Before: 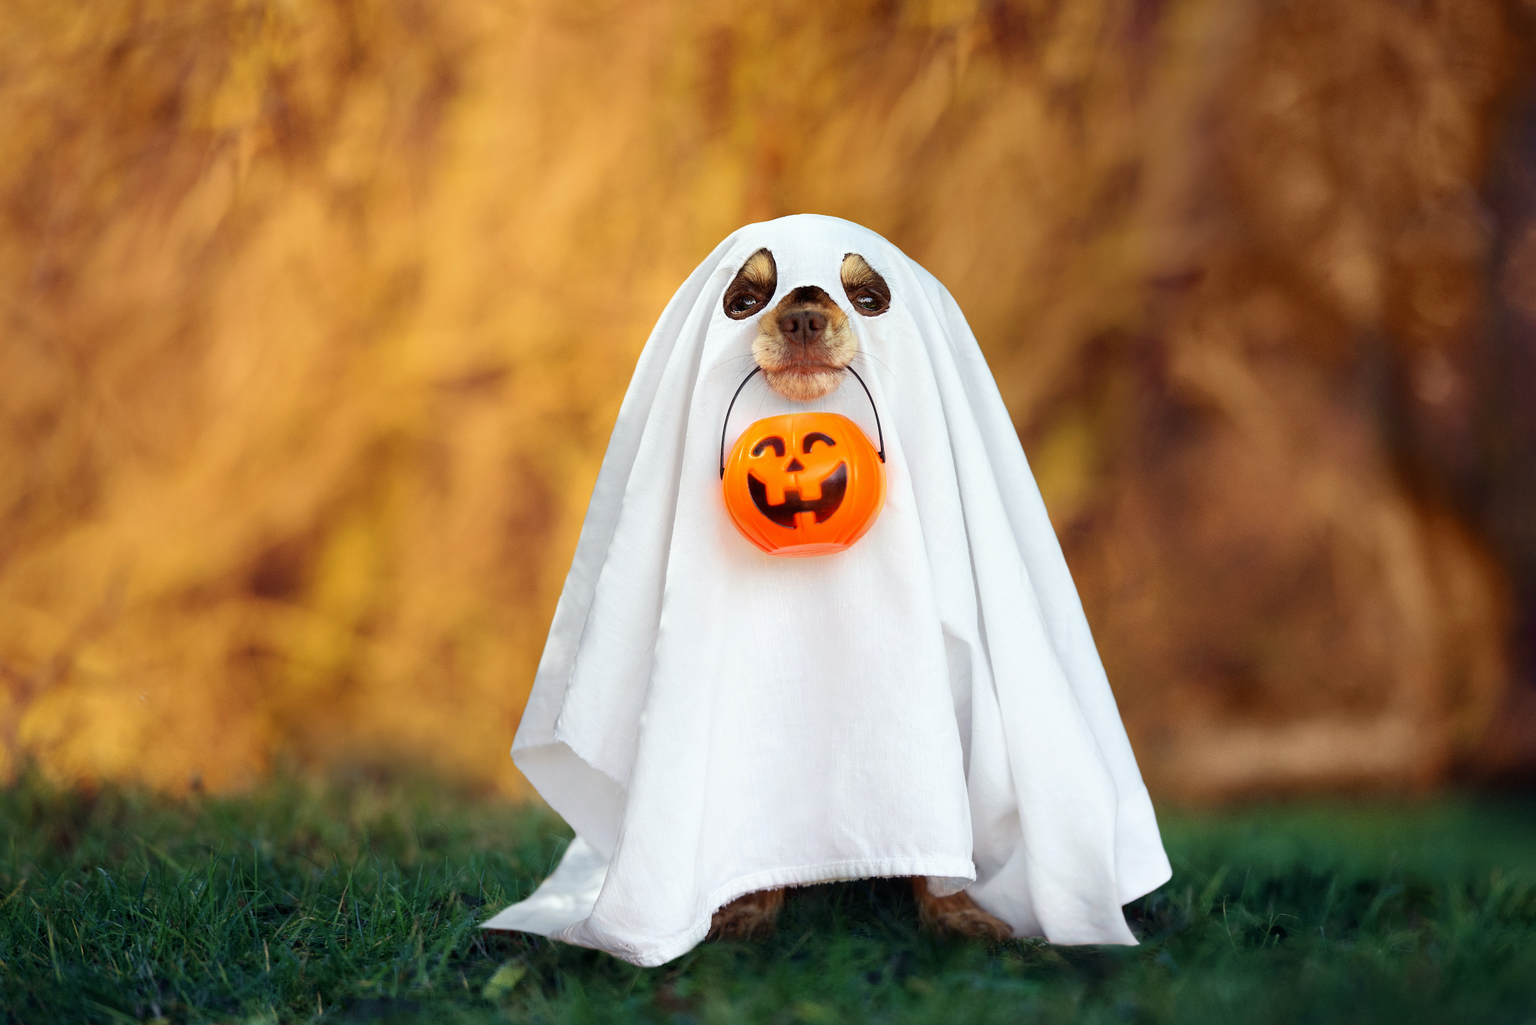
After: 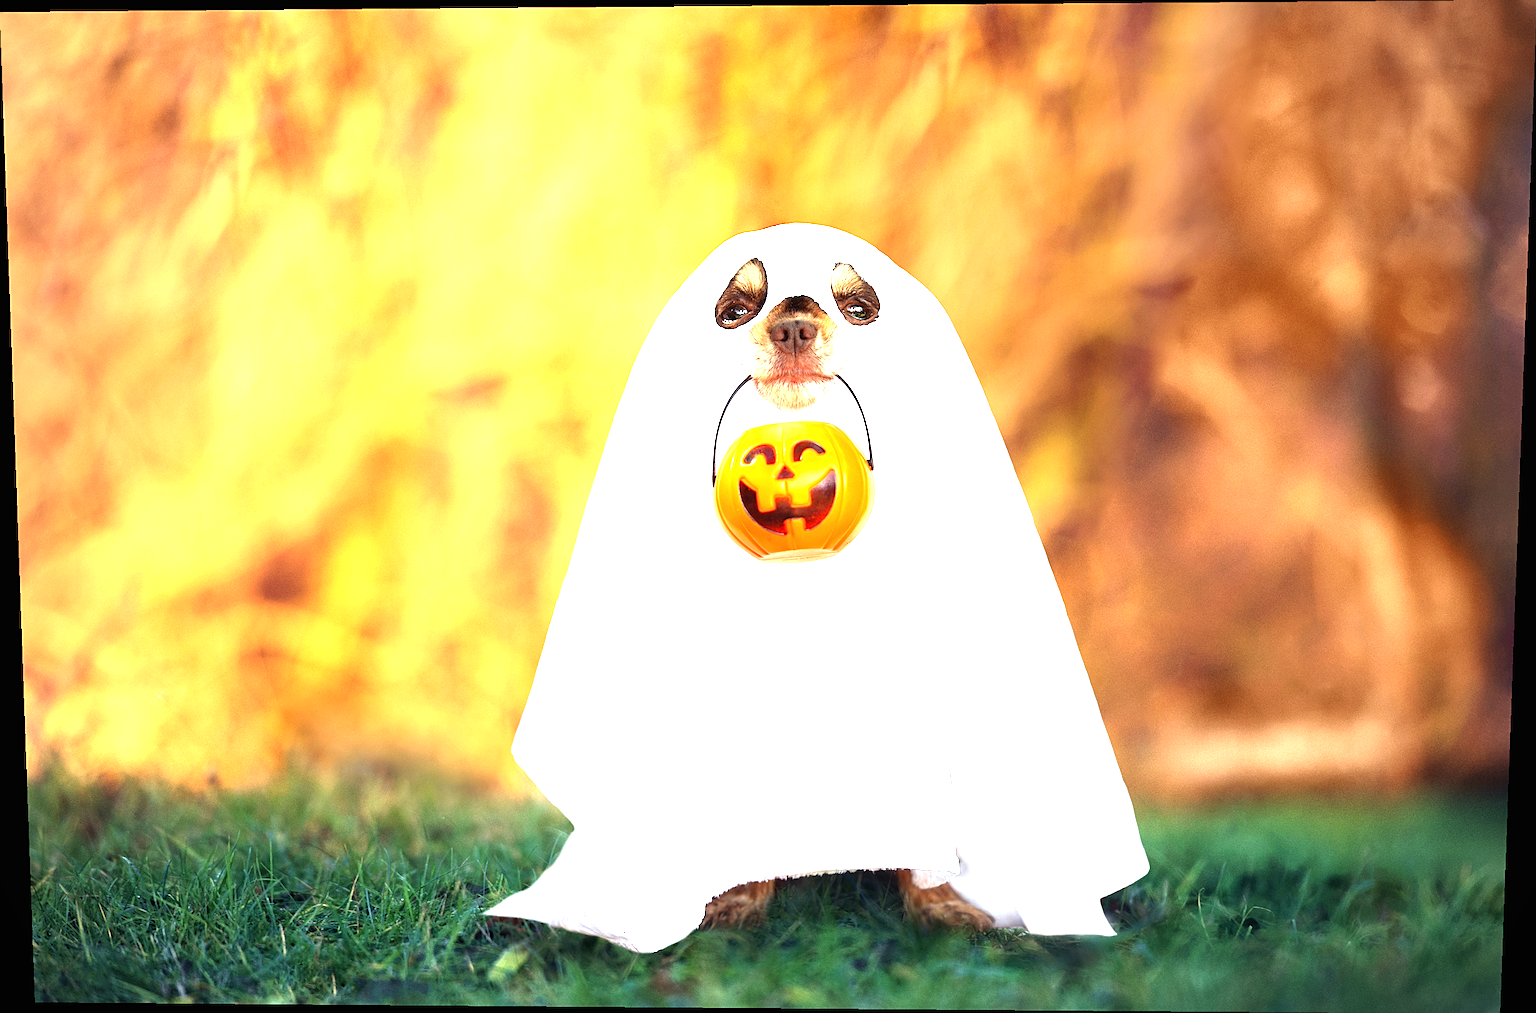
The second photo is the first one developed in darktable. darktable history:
exposure: black level correction 0, exposure 1.9 EV, compensate highlight preservation false
vignetting: fall-off radius 93.87%
rotate and perspective: lens shift (vertical) 0.048, lens shift (horizontal) -0.024, automatic cropping off
sharpen: on, module defaults
